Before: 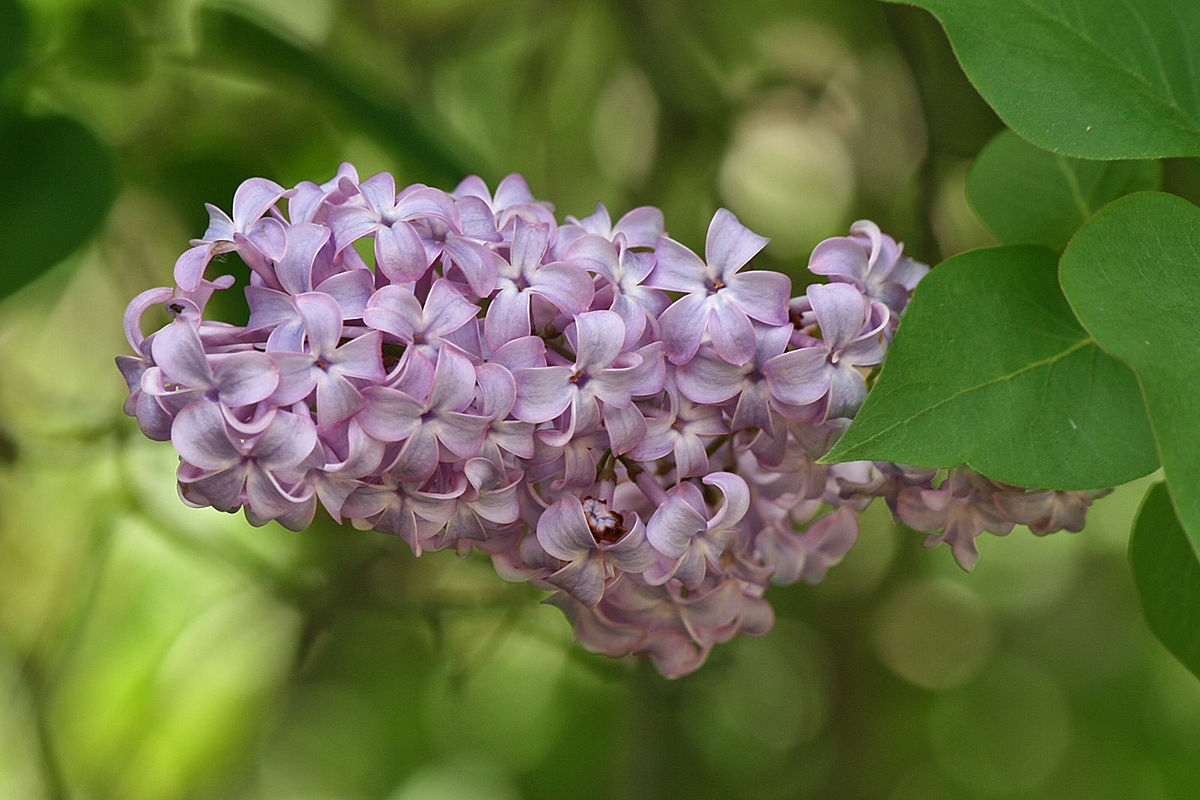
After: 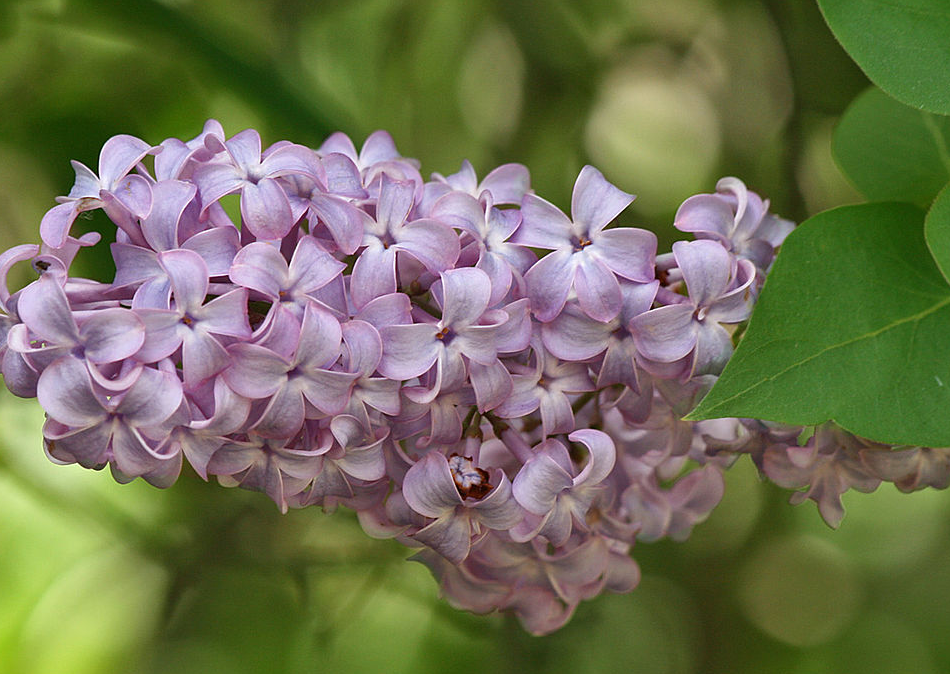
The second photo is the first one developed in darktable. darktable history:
crop: left 11.225%, top 5.381%, right 9.565%, bottom 10.314%
tone equalizer: on, module defaults
